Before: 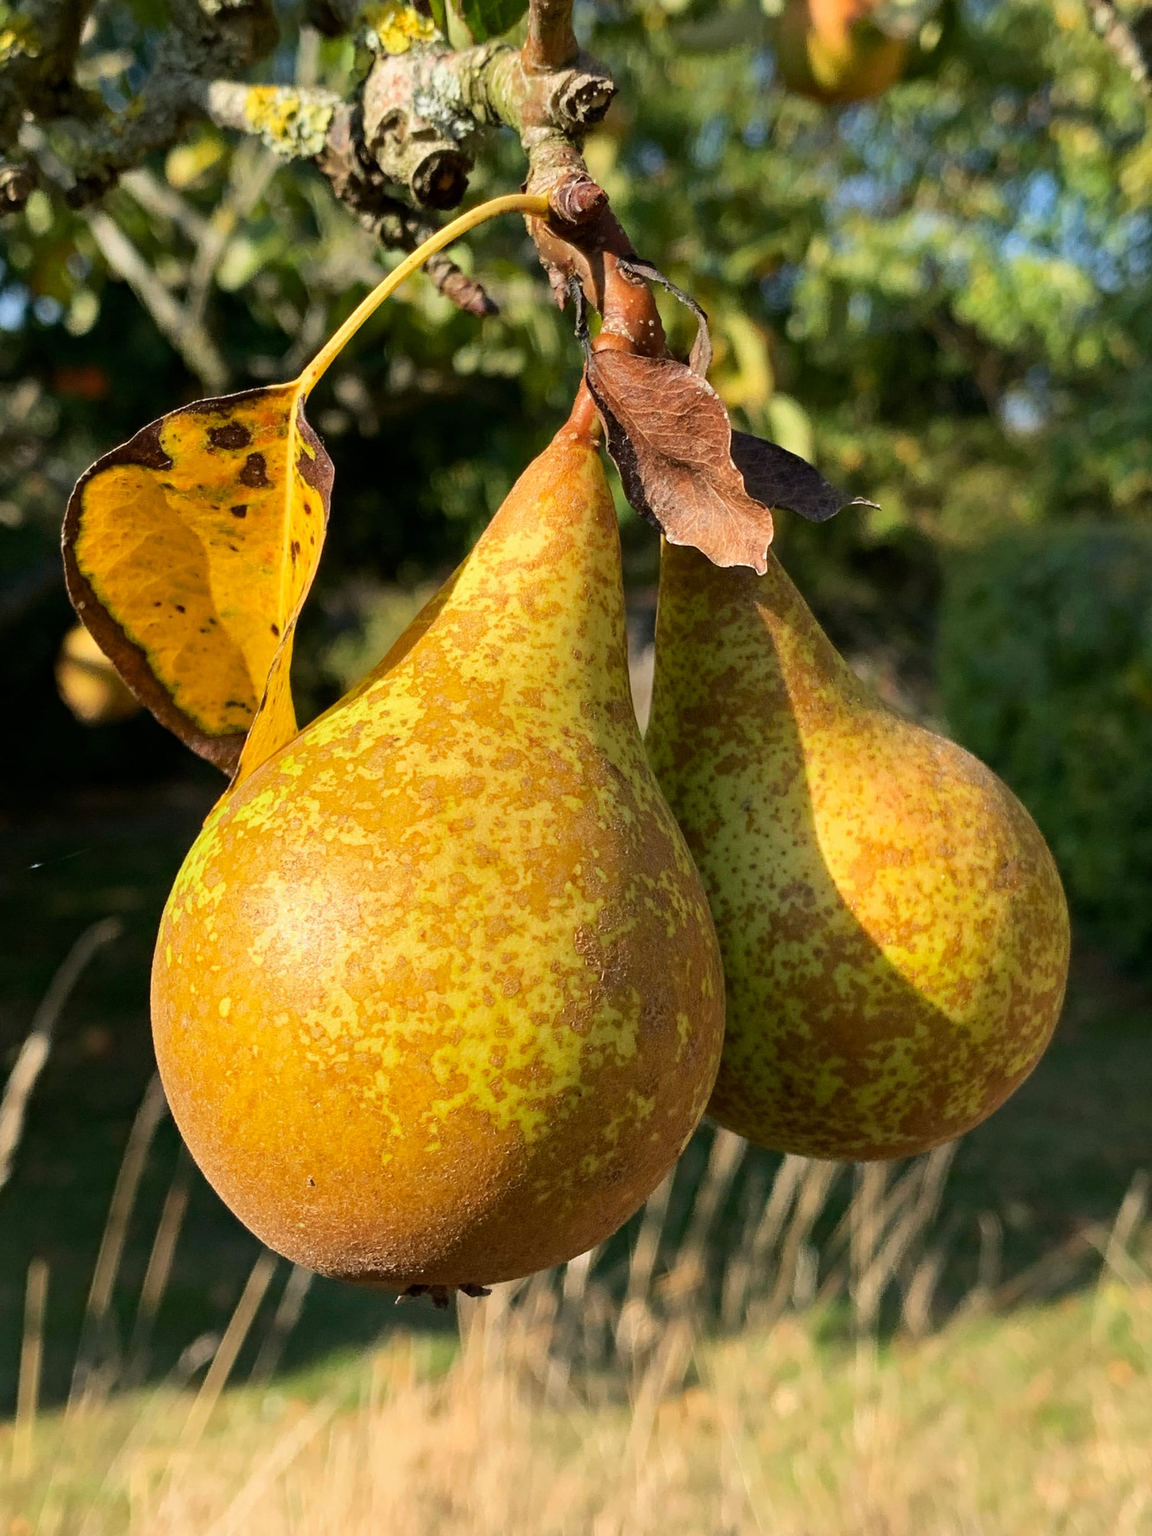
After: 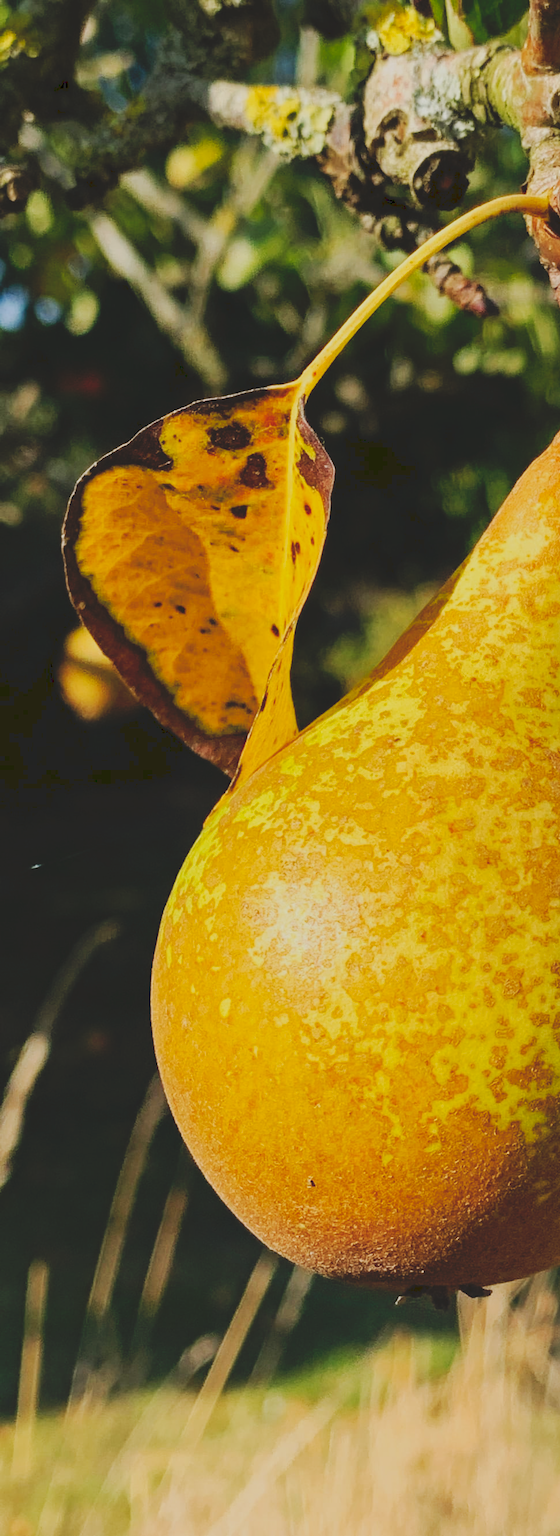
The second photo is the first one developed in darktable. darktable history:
crop and rotate: left 0.016%, top 0%, right 51.296%
tone equalizer: -8 EV 0.246 EV, -7 EV 0.401 EV, -6 EV 0.394 EV, -5 EV 0.275 EV, -3 EV -0.269 EV, -2 EV -0.393 EV, -1 EV -0.403 EV, +0 EV -0.237 EV, smoothing diameter 2.11%, edges refinement/feathering 24.46, mask exposure compensation -1.57 EV, filter diffusion 5
tone curve: curves: ch0 [(0, 0) (0.003, 0.132) (0.011, 0.136) (0.025, 0.14) (0.044, 0.147) (0.069, 0.149) (0.1, 0.156) (0.136, 0.163) (0.177, 0.177) (0.224, 0.2) (0.277, 0.251) (0.335, 0.311) (0.399, 0.387) (0.468, 0.487) (0.543, 0.585) (0.623, 0.675) (0.709, 0.742) (0.801, 0.81) (0.898, 0.867) (1, 1)], preserve colors none
